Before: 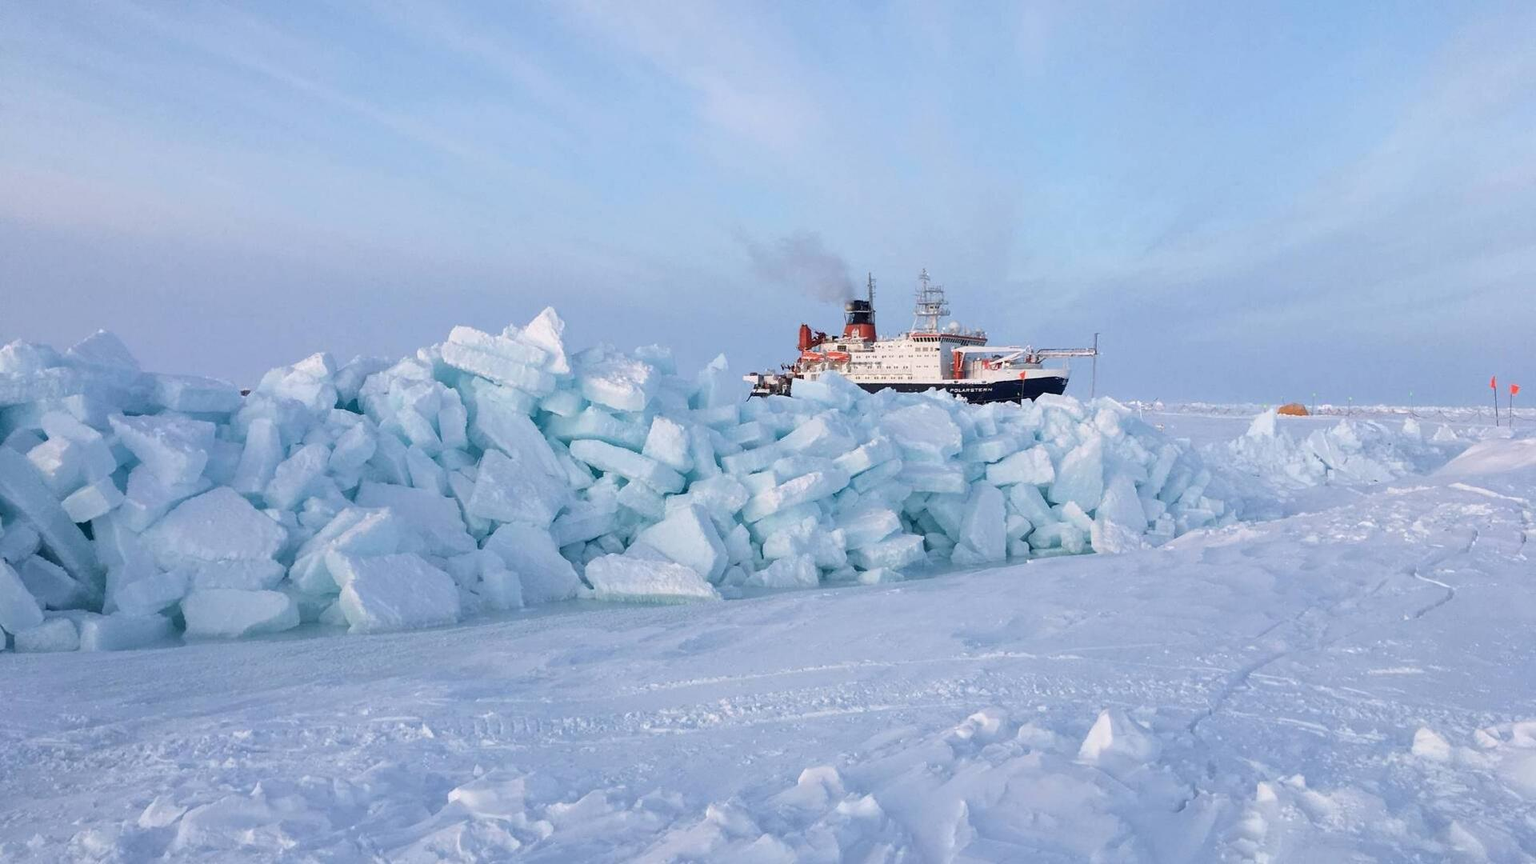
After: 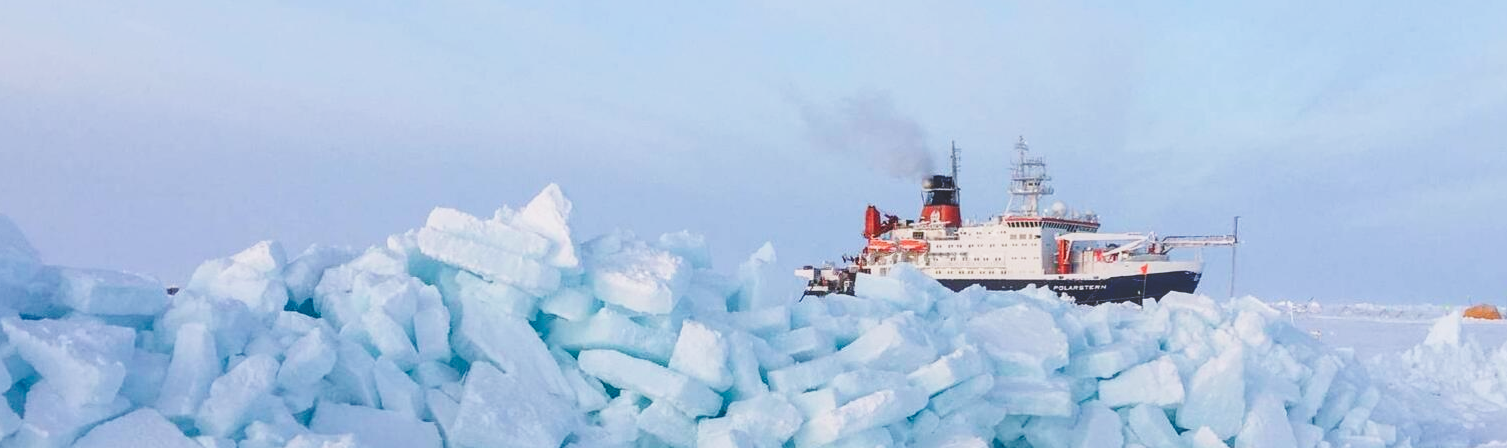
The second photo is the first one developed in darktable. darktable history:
contrast brightness saturation: contrast 0.102, brightness 0.027, saturation 0.086
tone curve: curves: ch0 [(0, 0.021) (0.049, 0.044) (0.158, 0.113) (0.351, 0.331) (0.485, 0.505) (0.656, 0.696) (0.868, 0.887) (1, 0.969)]; ch1 [(0, 0) (0.322, 0.328) (0.434, 0.438) (0.473, 0.477) (0.502, 0.503) (0.522, 0.526) (0.564, 0.591) (0.602, 0.632) (0.677, 0.701) (0.859, 0.885) (1, 1)]; ch2 [(0, 0) (0.33, 0.301) (0.452, 0.434) (0.502, 0.505) (0.535, 0.554) (0.565, 0.598) (0.618, 0.629) (1, 1)], preserve colors none
crop: left 7.009%, top 18.561%, right 14.489%, bottom 39.898%
local contrast: highlights 46%, shadows 6%, detail 100%
